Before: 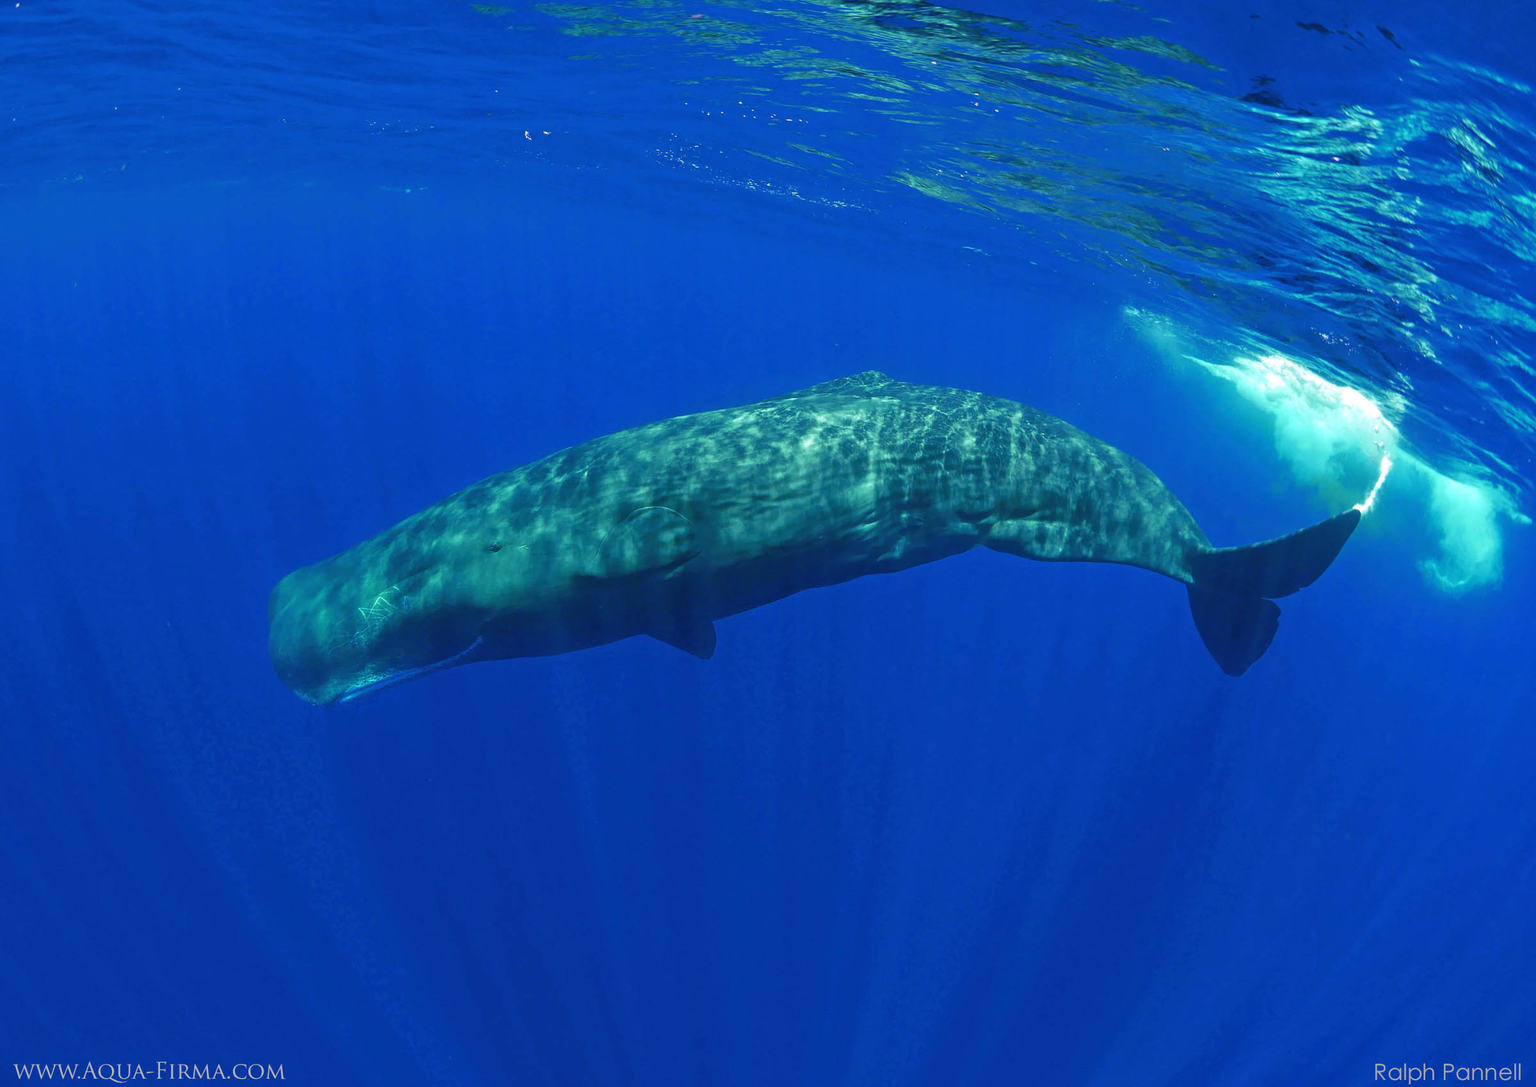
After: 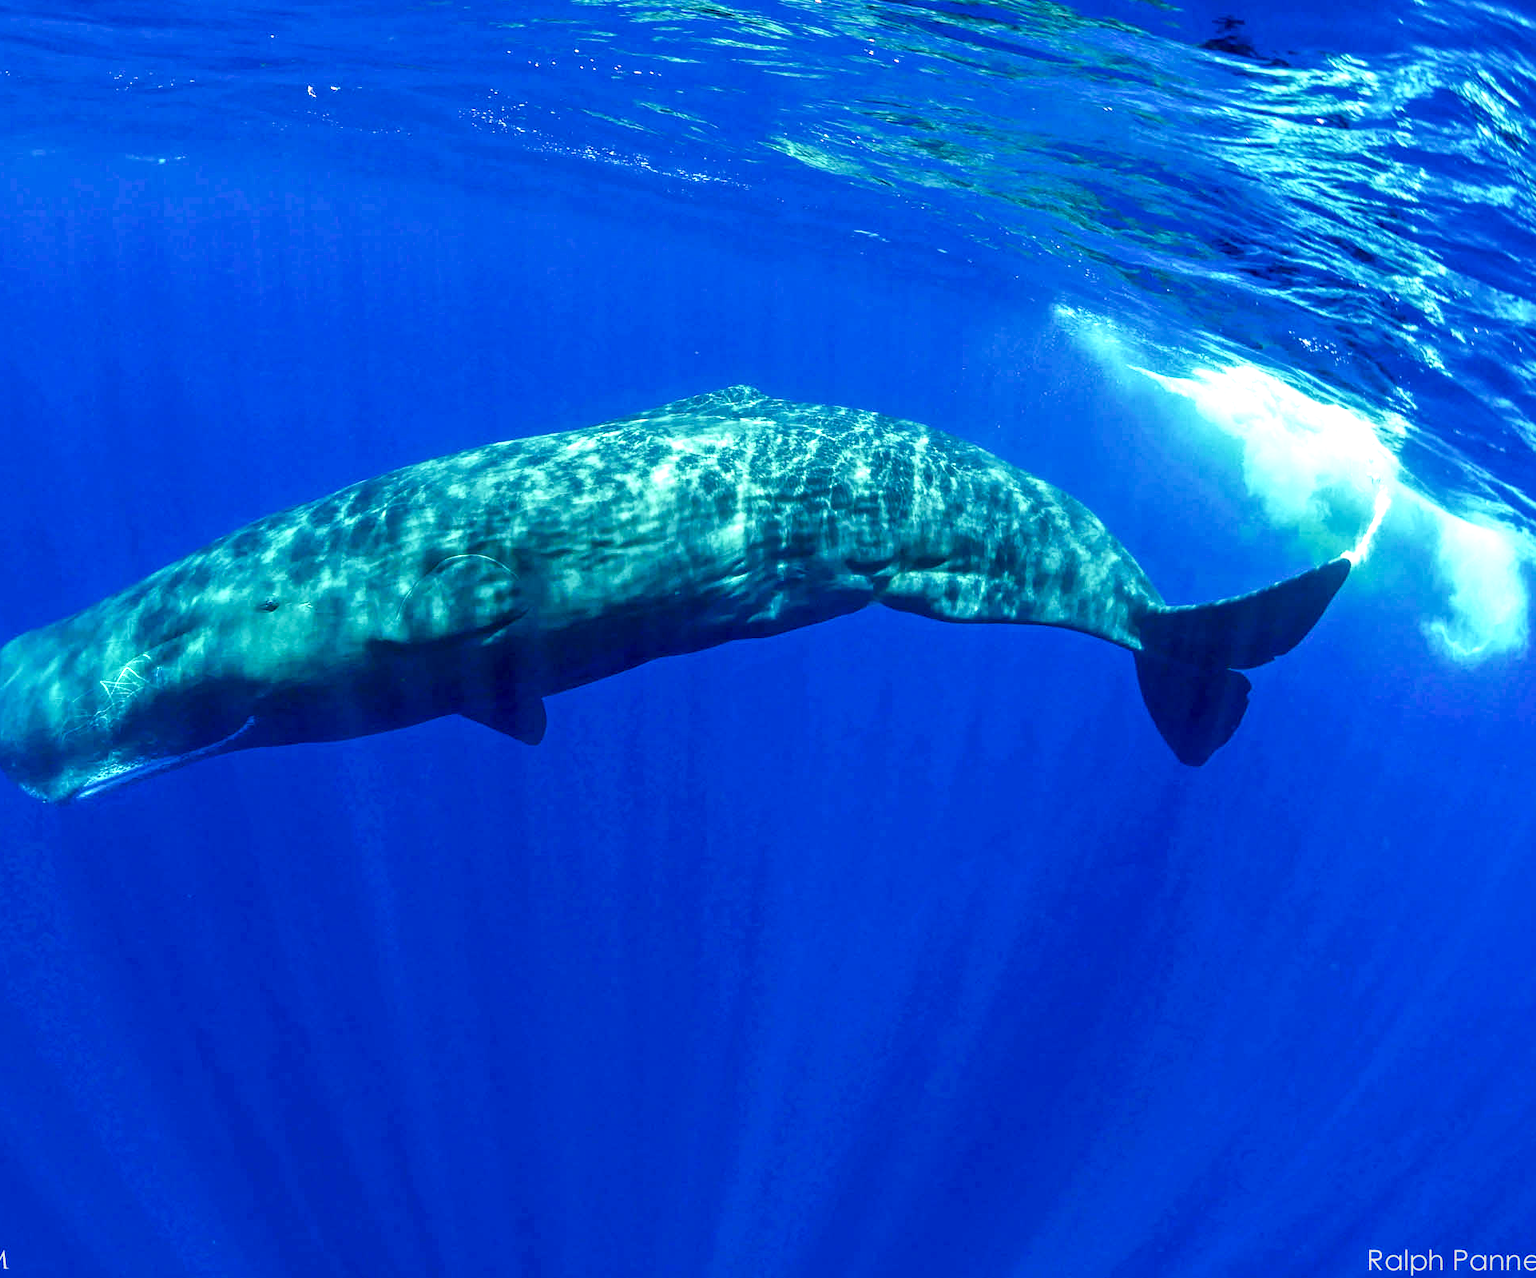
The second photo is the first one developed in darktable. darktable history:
tone curve: curves: ch0 [(0, 0) (0.051, 0.021) (0.11, 0.069) (0.249, 0.235) (0.452, 0.526) (0.596, 0.713) (0.703, 0.83) (0.851, 0.938) (1, 1)]; ch1 [(0, 0) (0.1, 0.038) (0.318, 0.221) (0.413, 0.325) (0.443, 0.412) (0.483, 0.474) (0.503, 0.501) (0.516, 0.517) (0.548, 0.568) (0.569, 0.599) (0.594, 0.634) (0.666, 0.701) (1, 1)]; ch2 [(0, 0) (0.453, 0.435) (0.479, 0.476) (0.504, 0.5) (0.529, 0.537) (0.556, 0.583) (0.584, 0.618) (0.824, 0.815) (1, 1)], preserve colors none
crop and rotate: left 18.157%, top 5.731%, right 1.69%
local contrast: detail 153%
